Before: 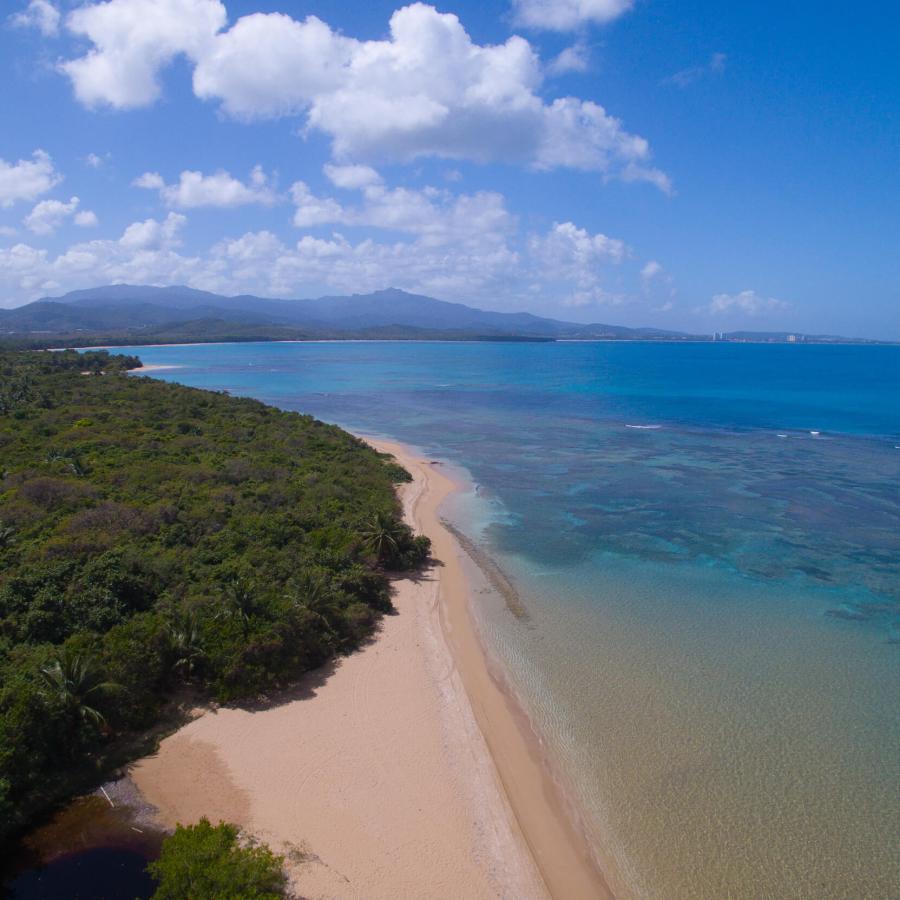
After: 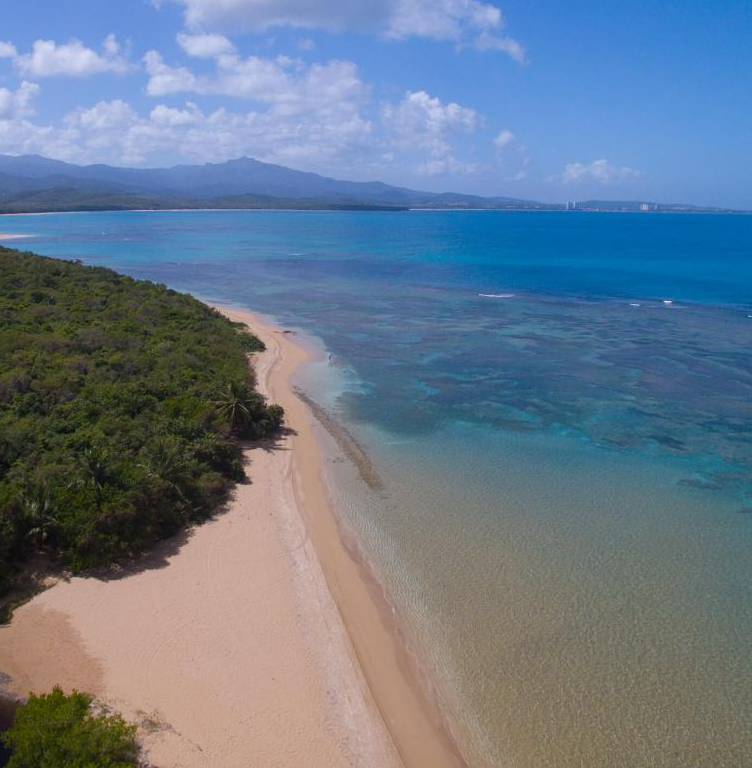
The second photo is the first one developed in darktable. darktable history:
crop: left 16.37%, top 14.619%
exposure: compensate highlight preservation false
